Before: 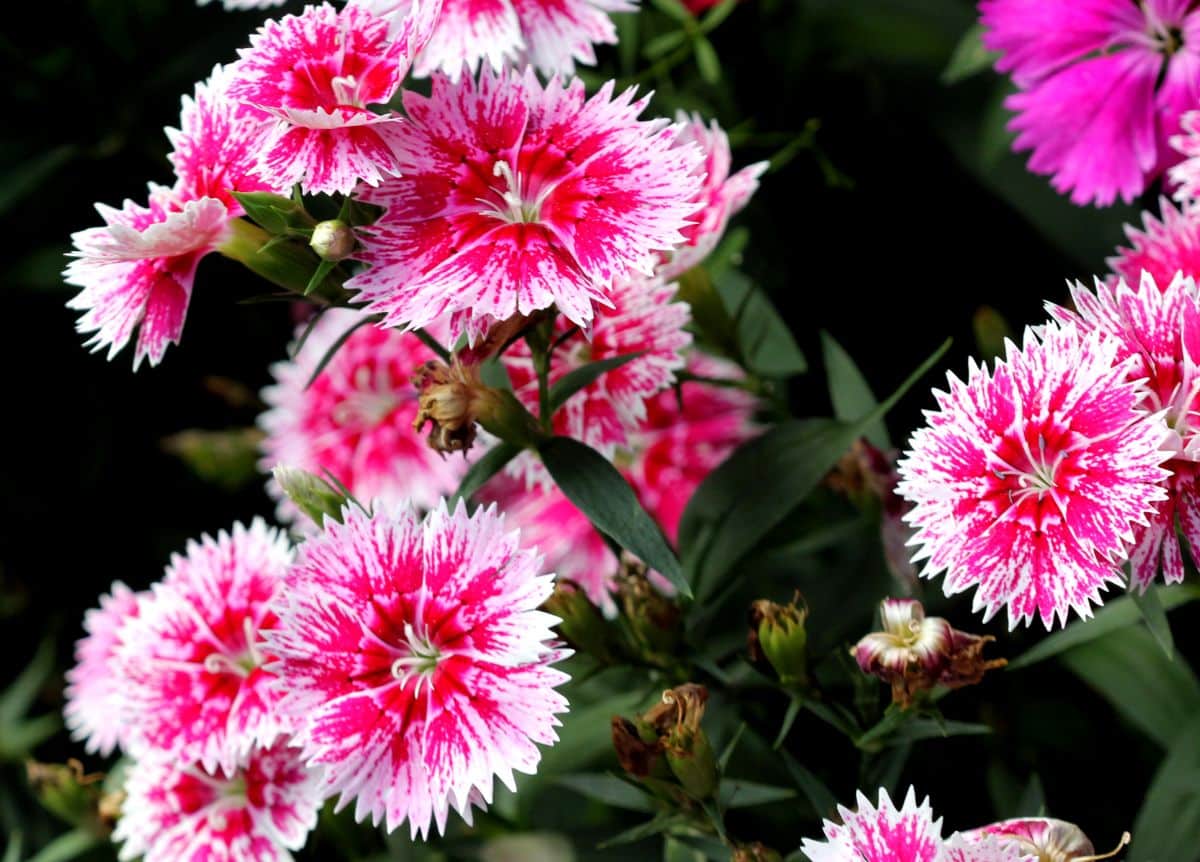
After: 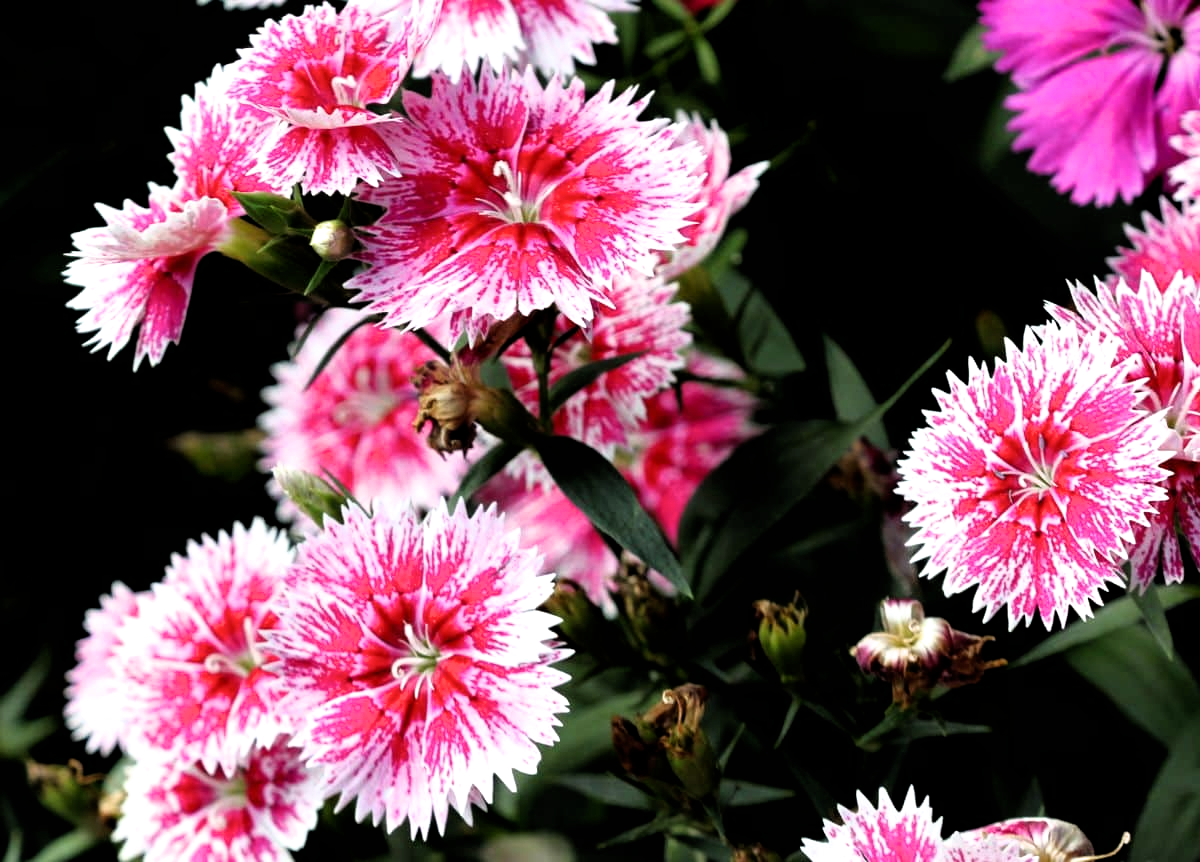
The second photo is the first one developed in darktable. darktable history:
filmic rgb: black relative exposure -8.27 EV, white relative exposure 2.2 EV, target white luminance 99.863%, hardness 7.19, latitude 74.61%, contrast 1.324, highlights saturation mix -2.34%, shadows ↔ highlights balance 29.82%
